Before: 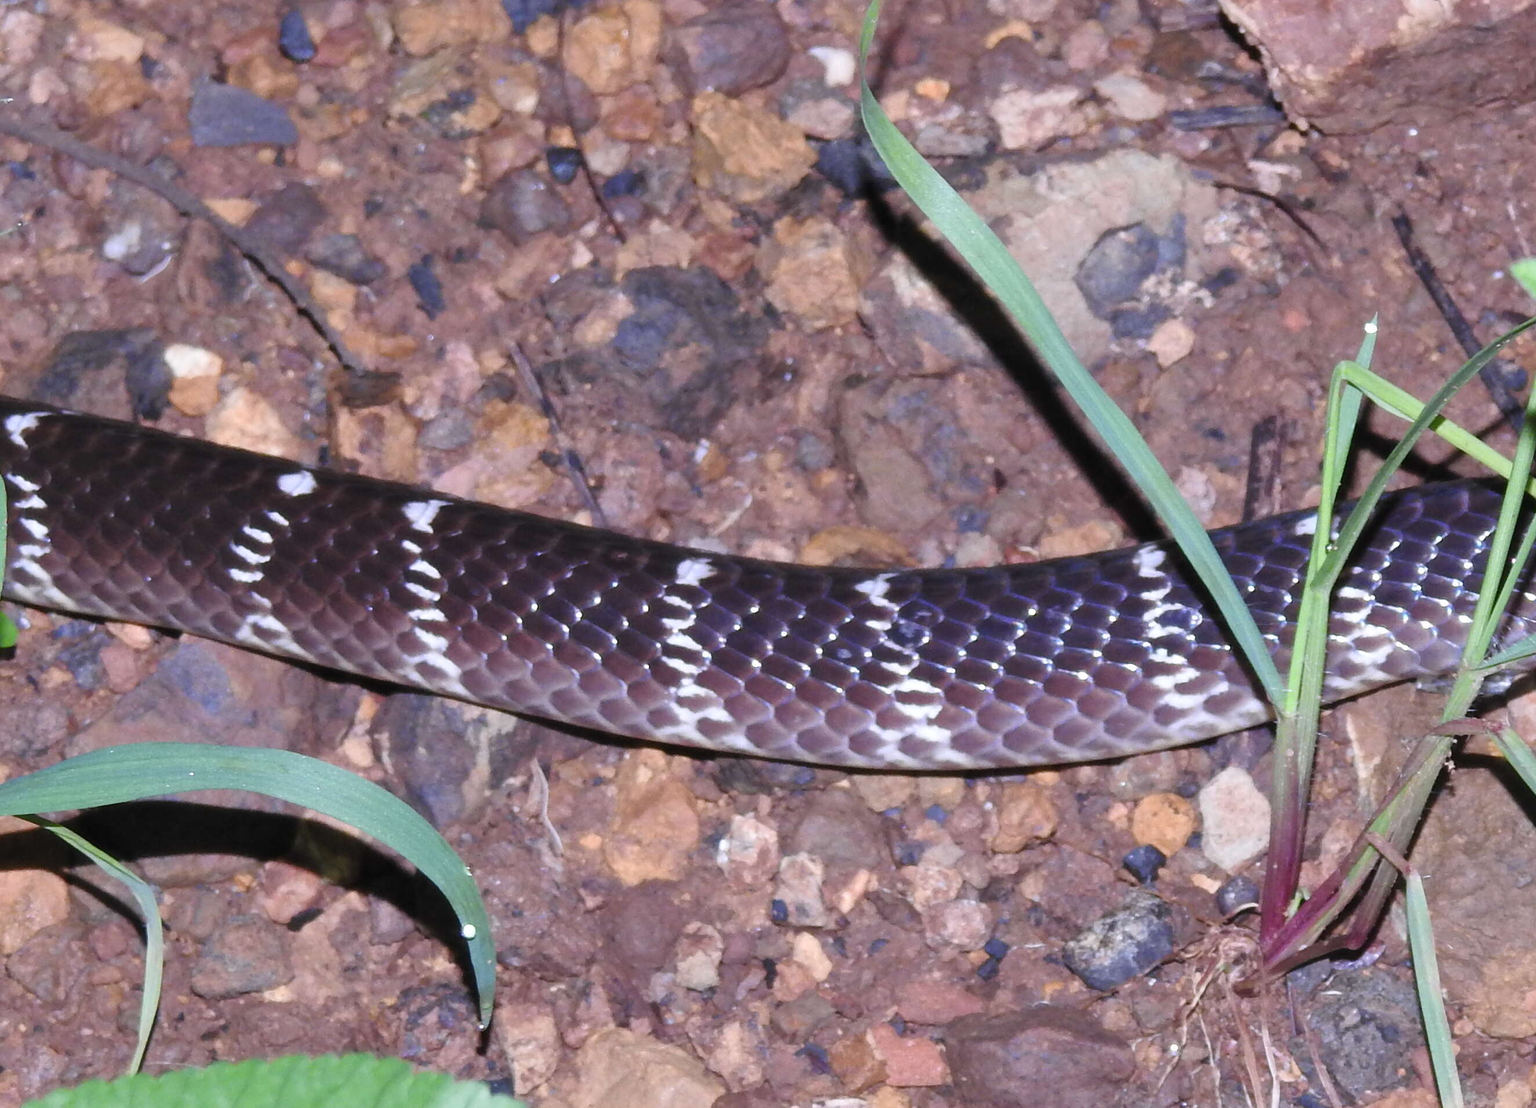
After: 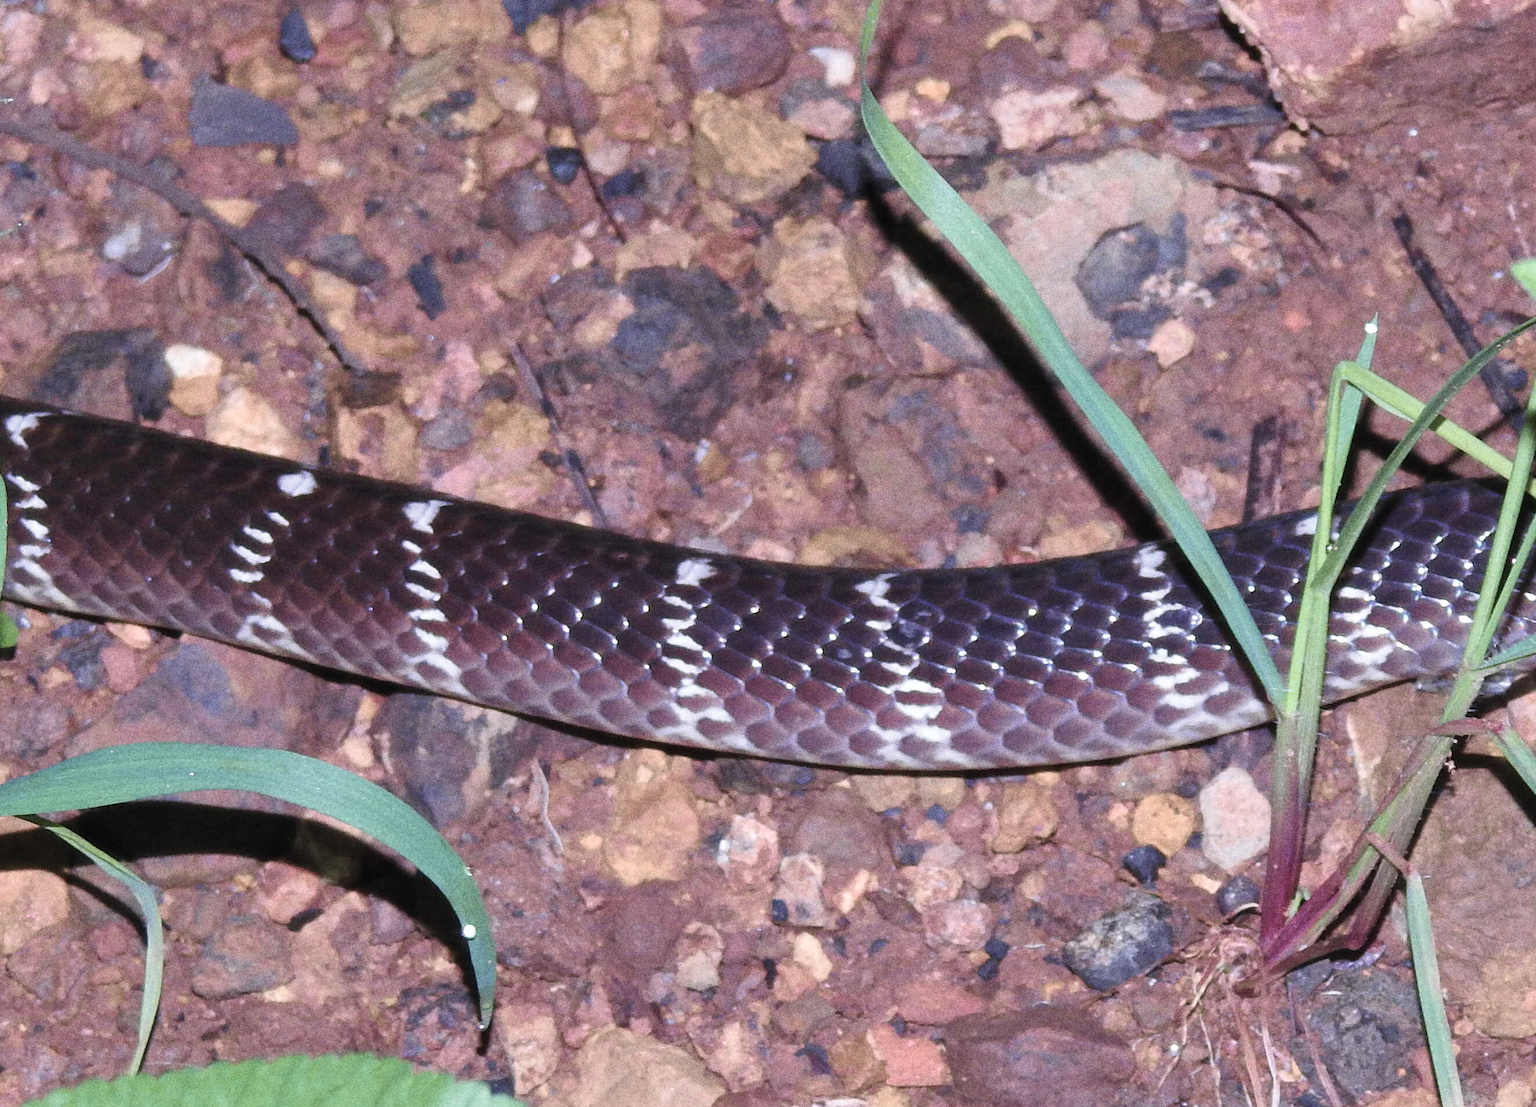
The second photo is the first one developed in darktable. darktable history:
color zones: curves: ch0 [(0, 0.559) (0.153, 0.551) (0.229, 0.5) (0.429, 0.5) (0.571, 0.5) (0.714, 0.5) (0.857, 0.5) (1, 0.559)]; ch1 [(0, 0.417) (0.112, 0.336) (0.213, 0.26) (0.429, 0.34) (0.571, 0.35) (0.683, 0.331) (0.857, 0.344) (1, 0.417)]
grain: coarseness 11.82 ISO, strength 36.67%, mid-tones bias 74.17%
velvia: strength 45%
